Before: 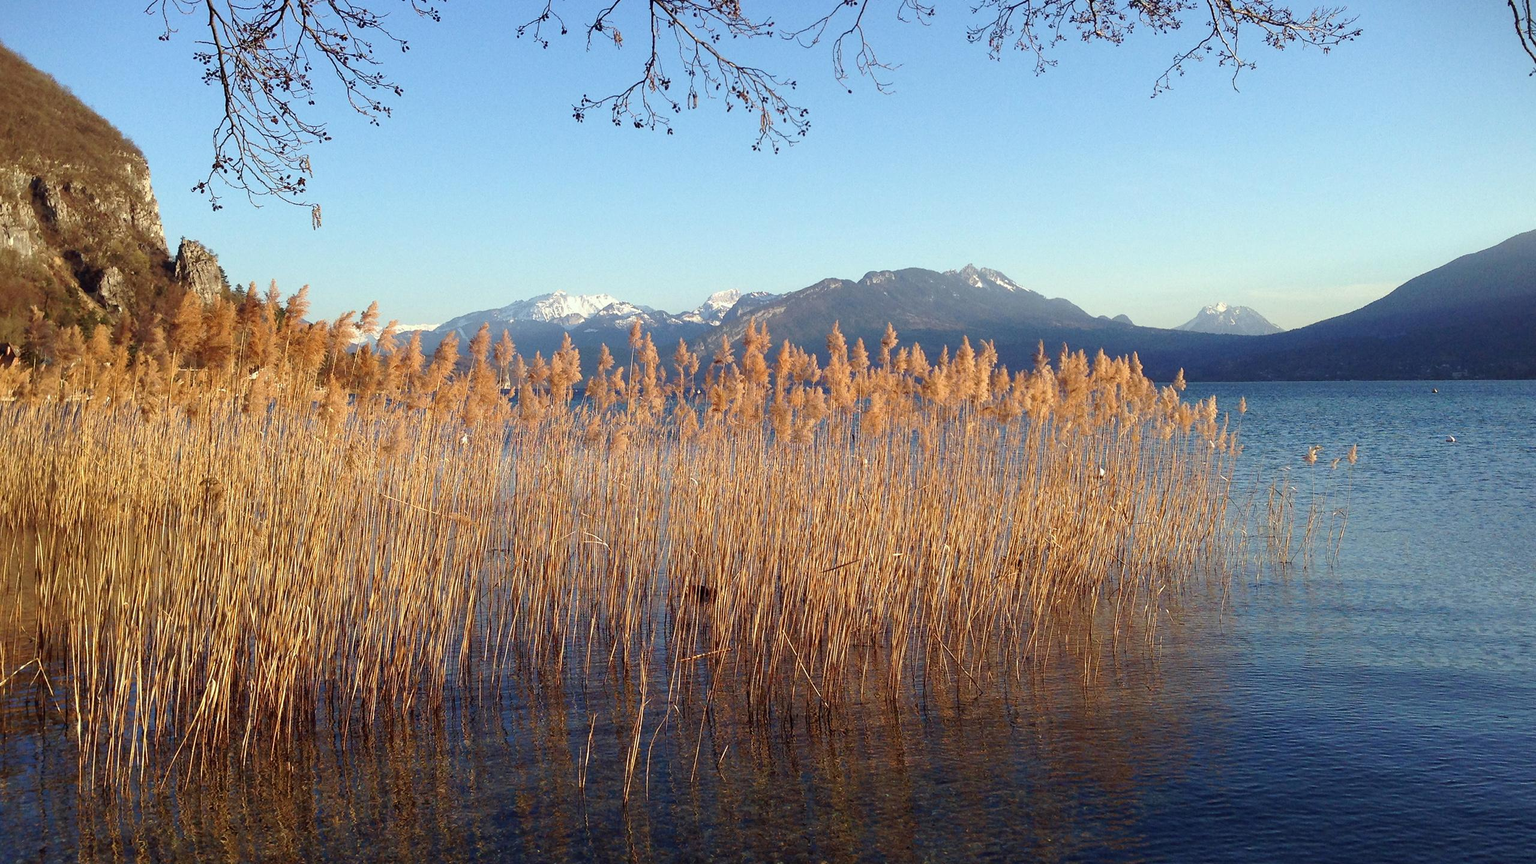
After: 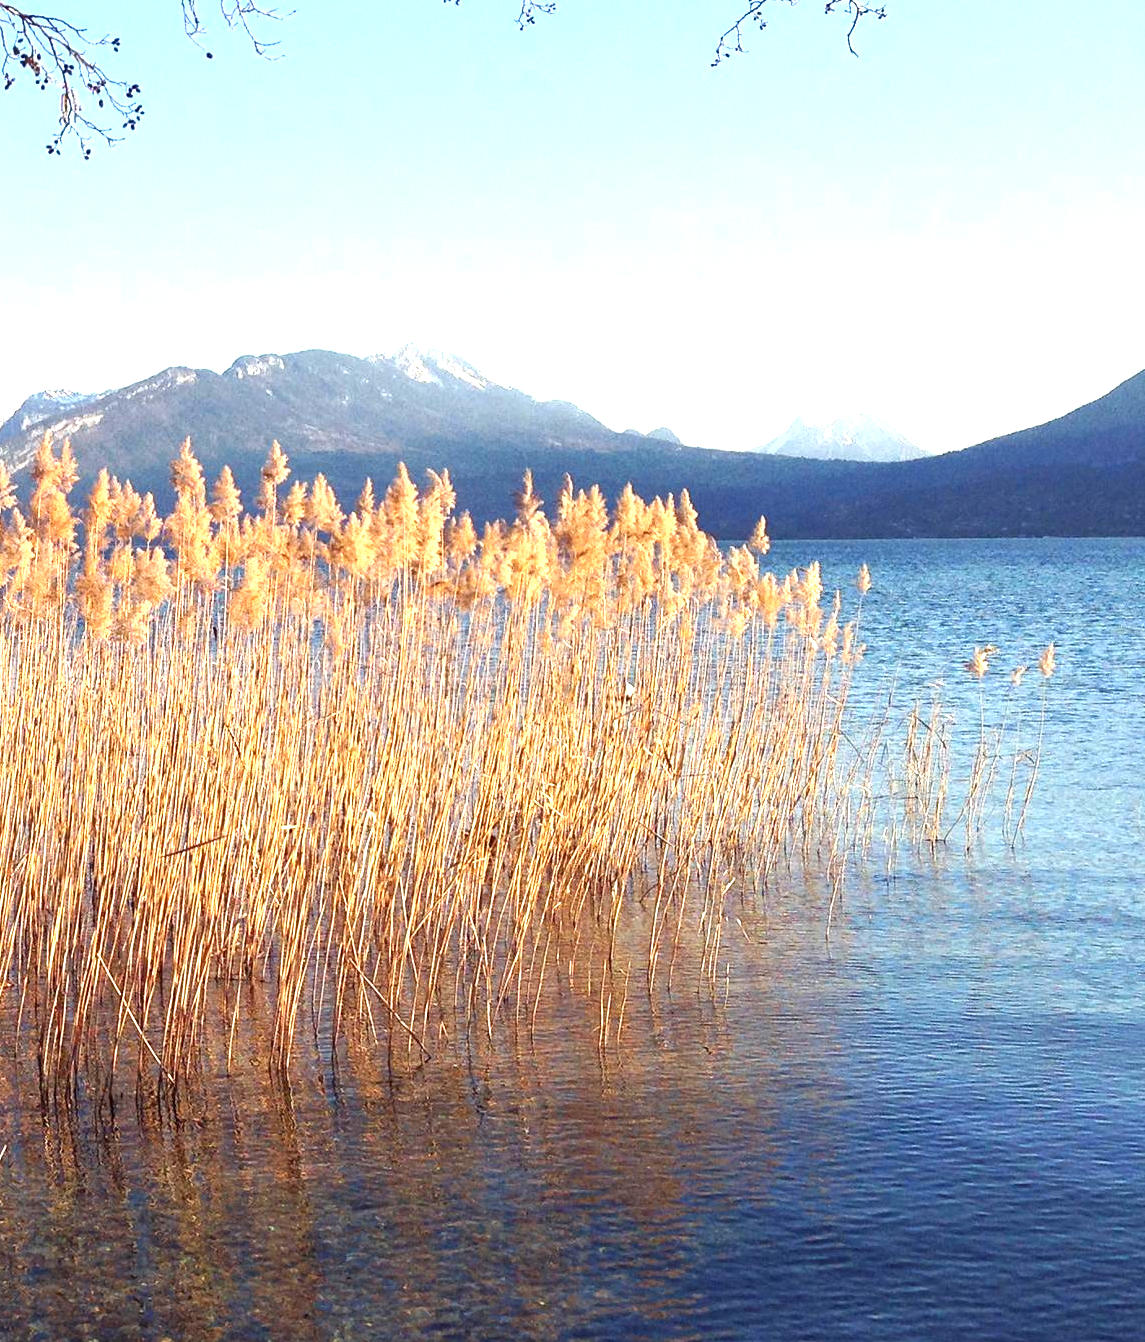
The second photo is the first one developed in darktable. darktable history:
crop: left 47.178%, top 6.75%, right 8.056%
shadows and highlights: shadows 37.82, highlights -27.34, highlights color adjustment 0.49%, soften with gaussian
exposure: black level correction 0, exposure 1.385 EV, compensate highlight preservation false
